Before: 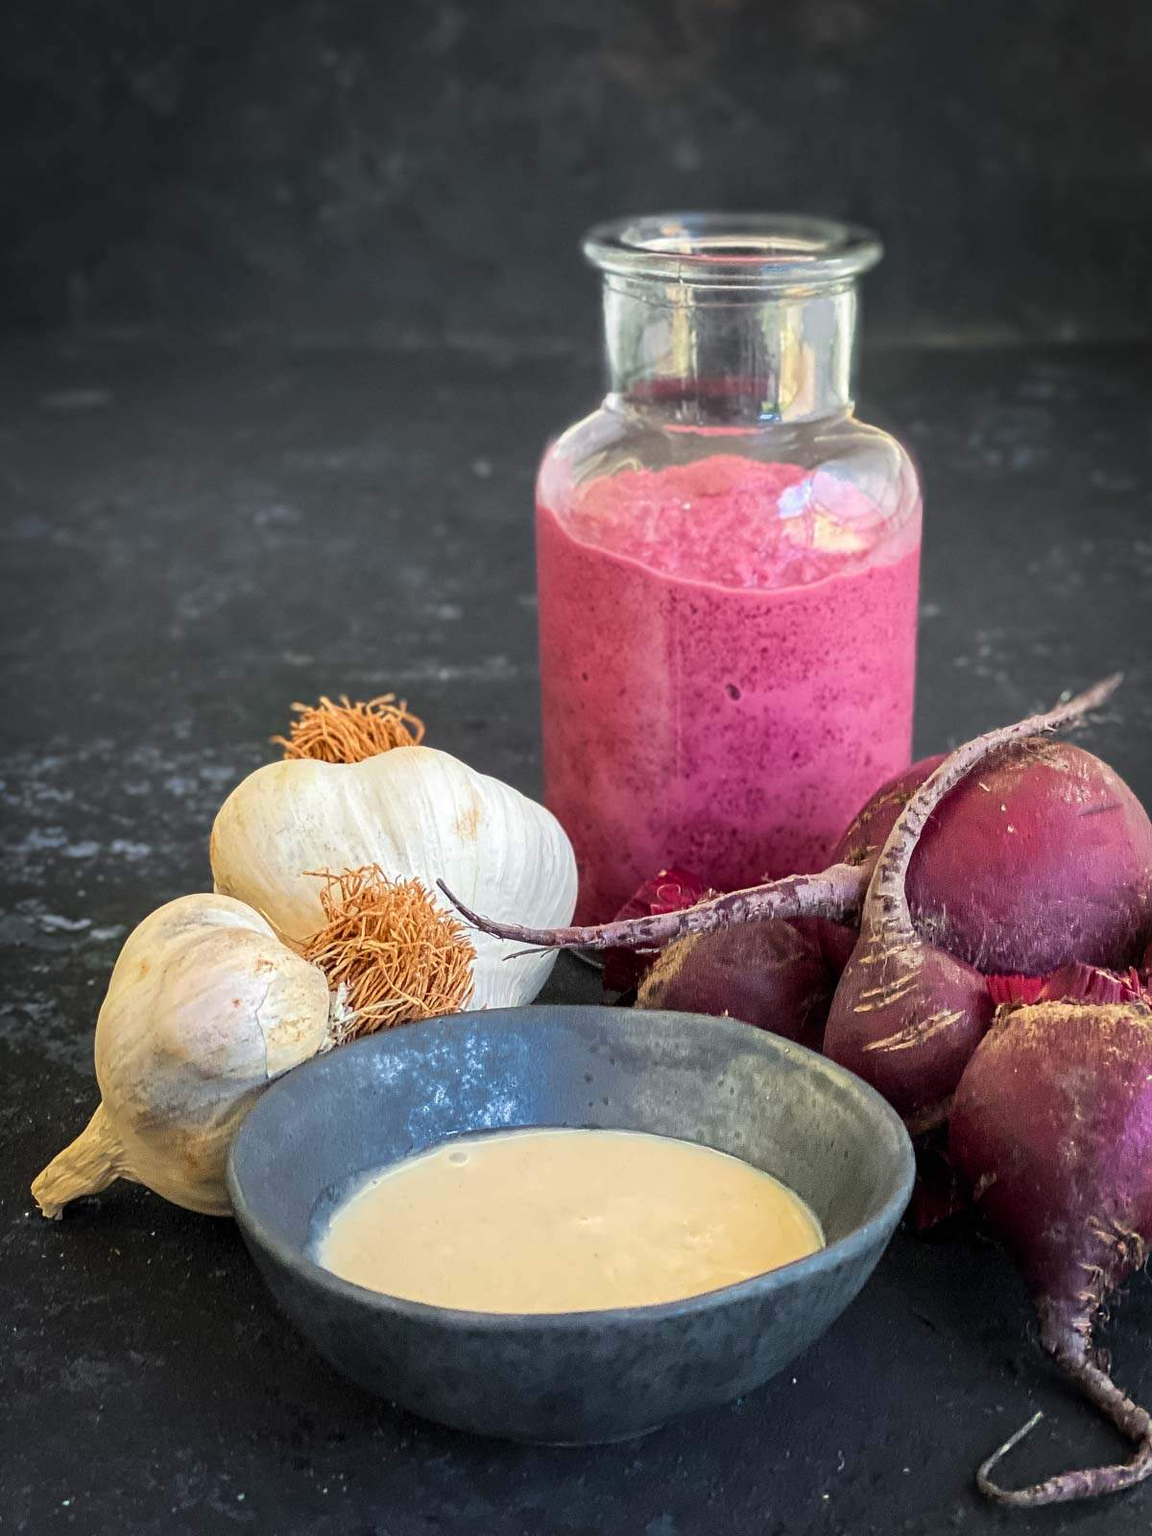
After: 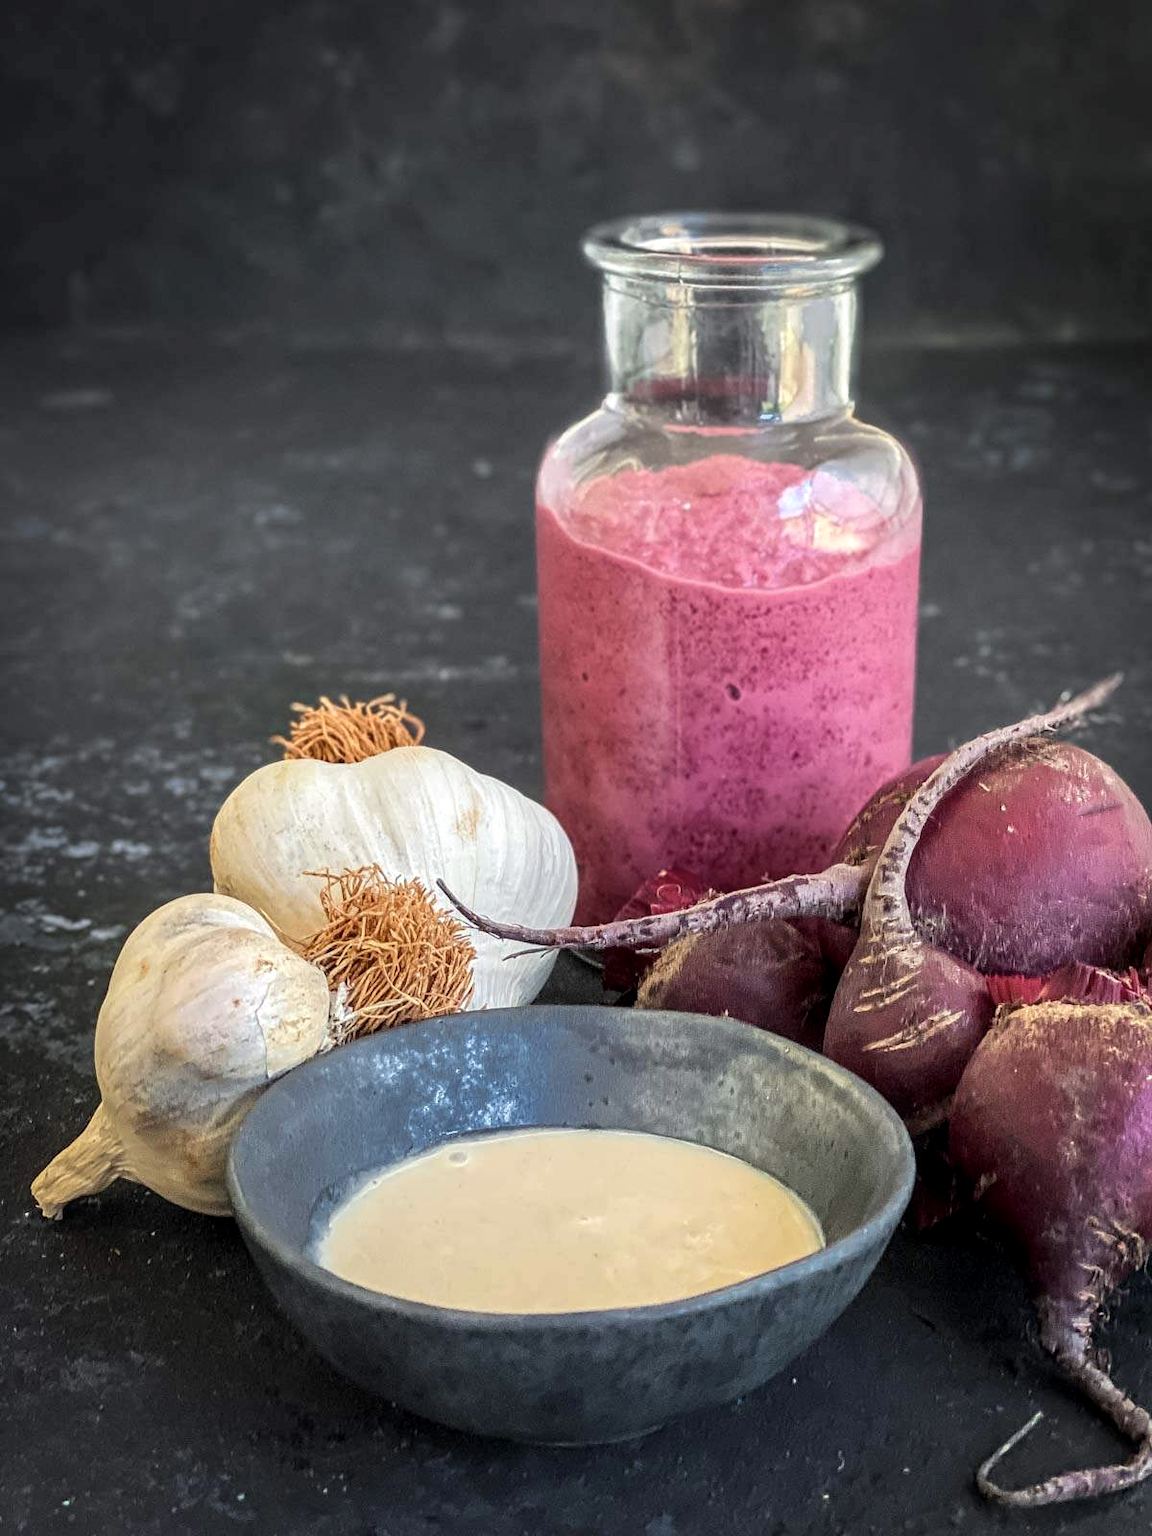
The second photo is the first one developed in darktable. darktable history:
contrast brightness saturation: saturation -0.17
local contrast: on, module defaults
